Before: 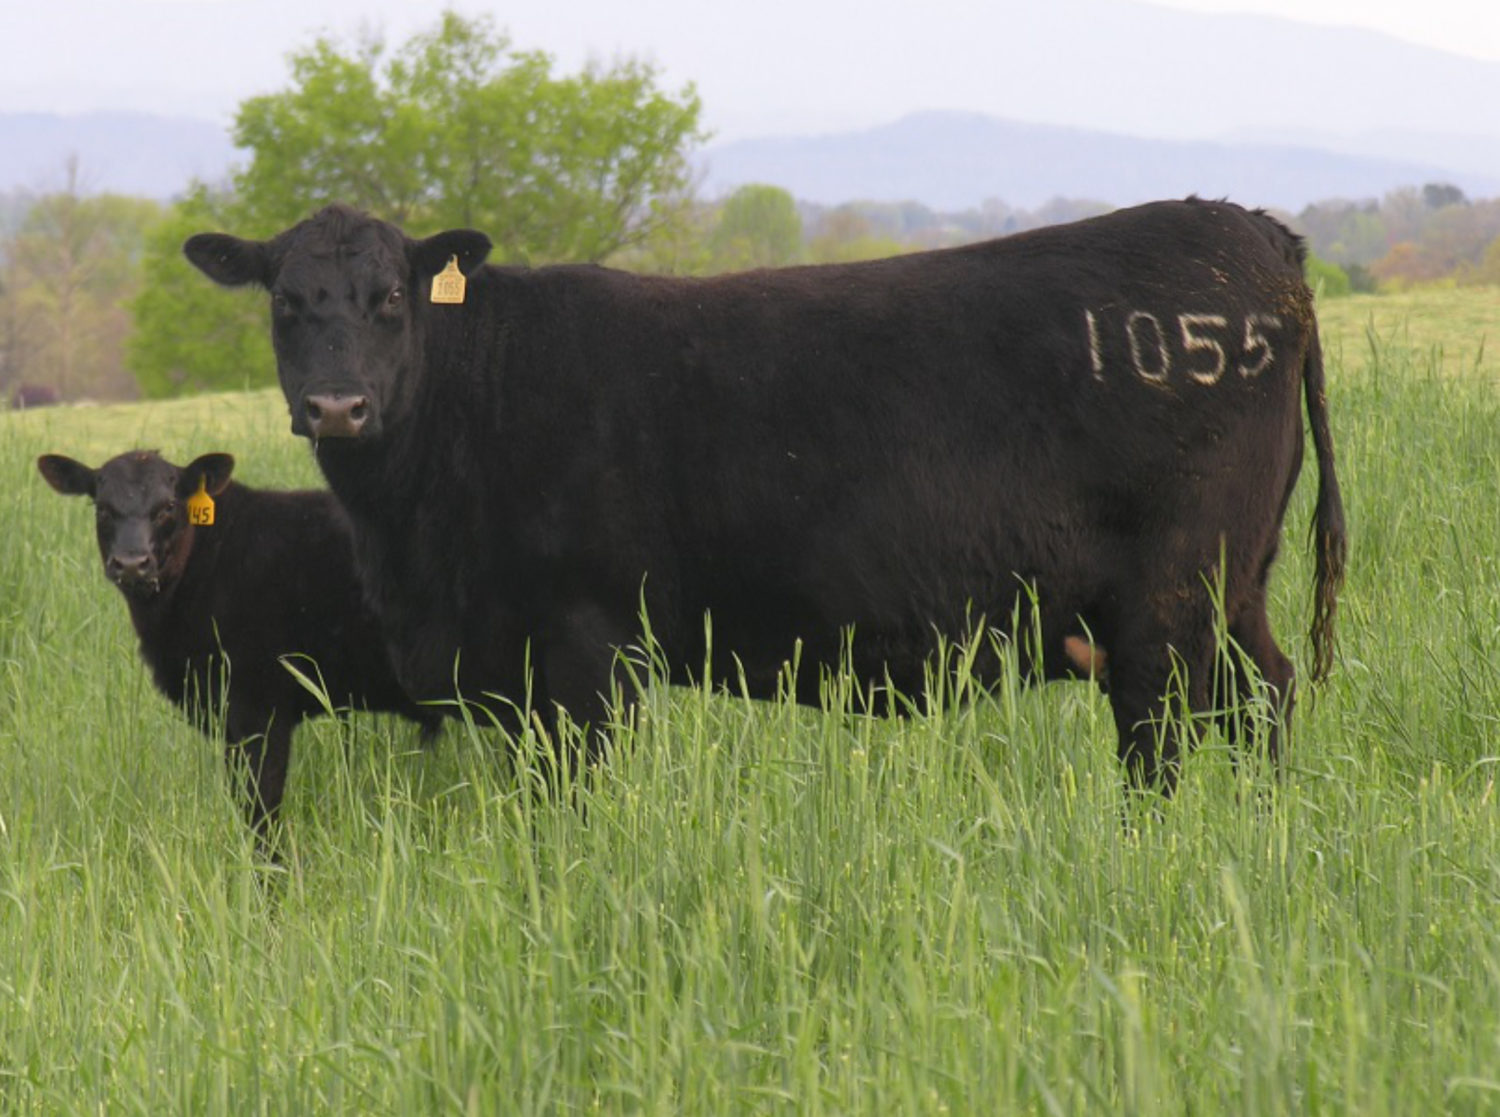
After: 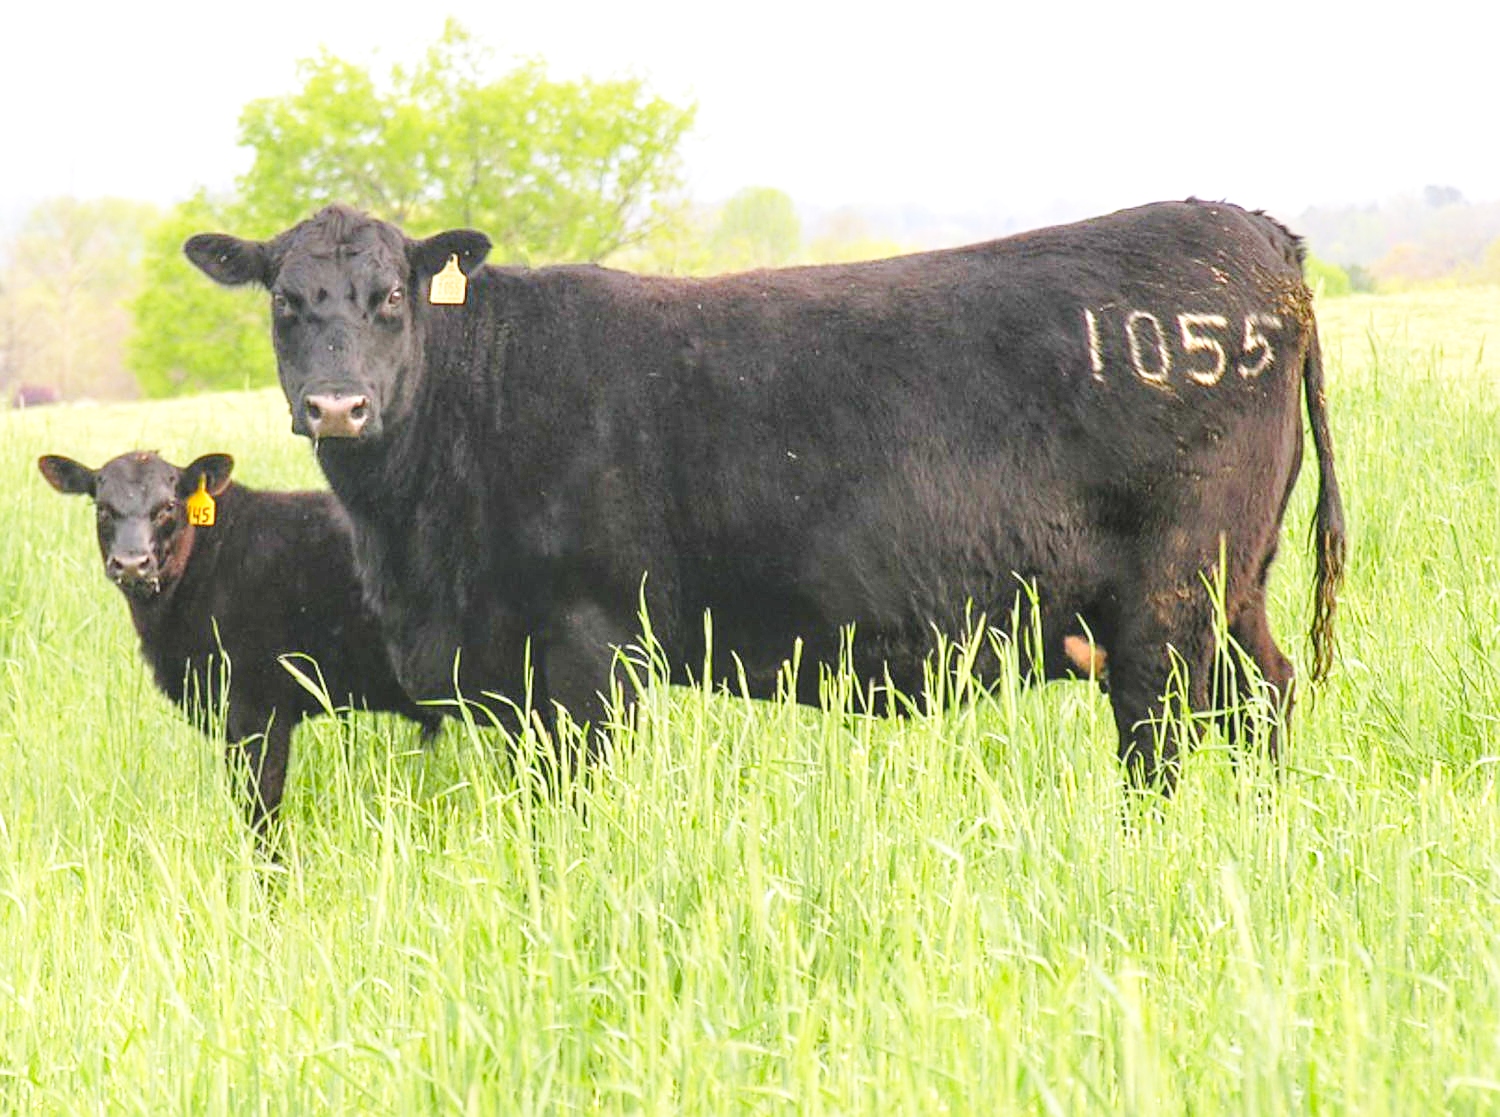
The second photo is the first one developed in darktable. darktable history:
tone equalizer: edges refinement/feathering 500, mask exposure compensation -1.57 EV, preserve details no
base curve: curves: ch0 [(0, 0) (0.028, 0.03) (0.121, 0.232) (0.46, 0.748) (0.859, 0.968) (1, 1)], preserve colors none
exposure: black level correction 0, exposure 0.89 EV, compensate highlight preservation false
contrast brightness saturation: contrast 0.071, brightness 0.082, saturation 0.177
local contrast: detail 130%
sharpen: on, module defaults
levels: levels [0.018, 0.493, 1]
